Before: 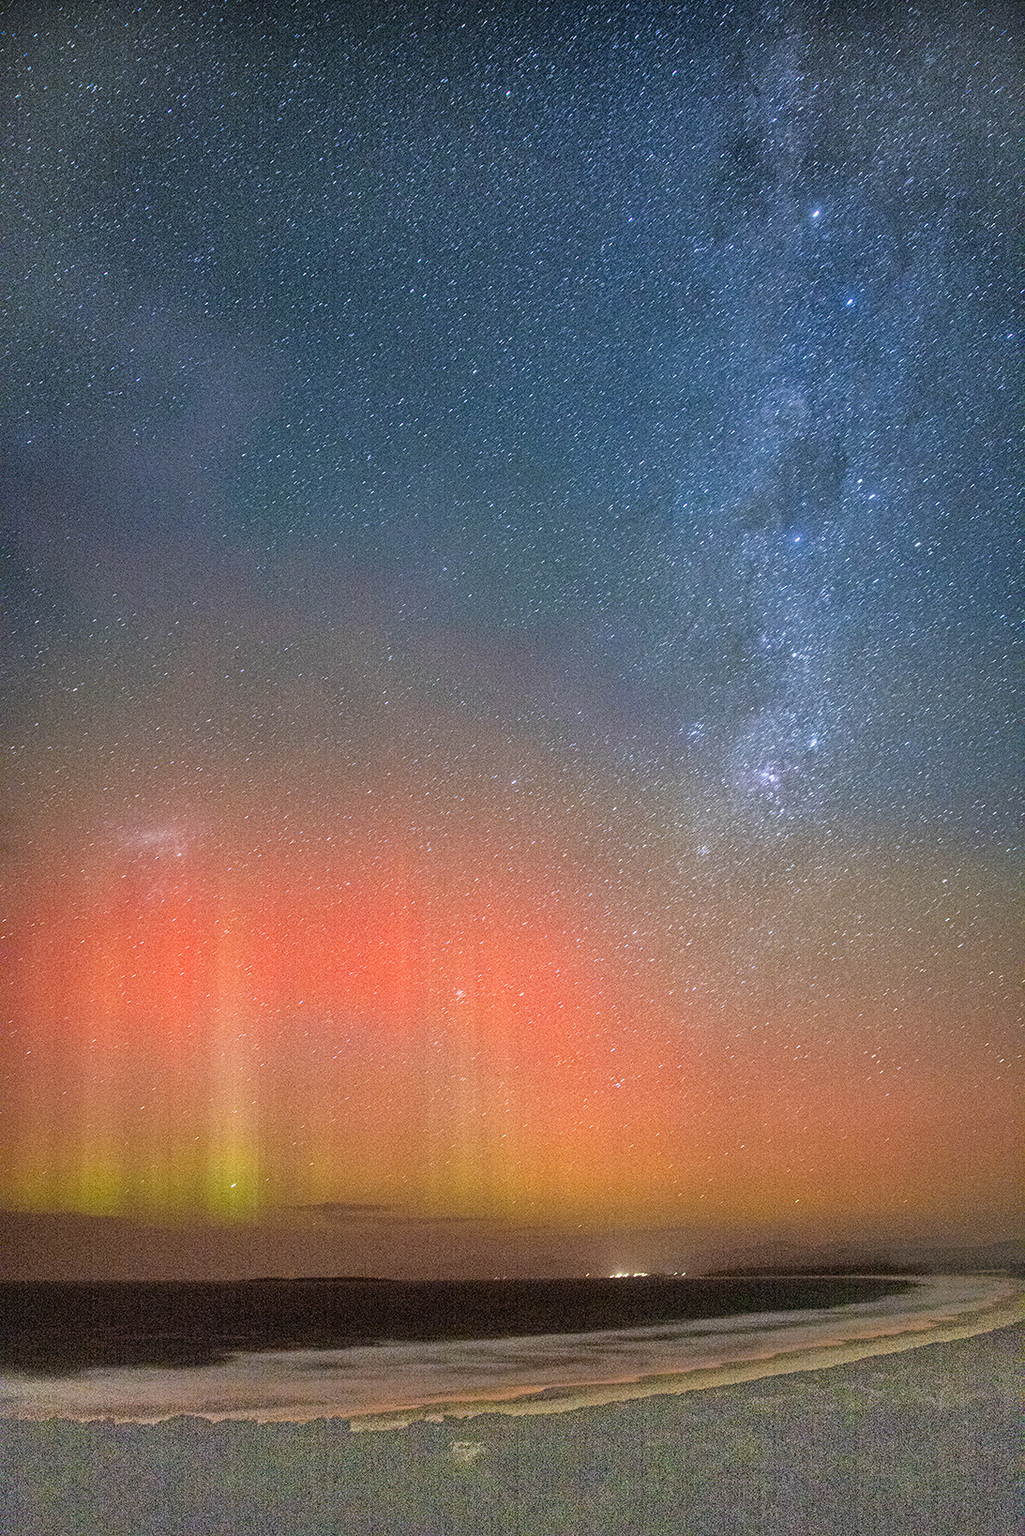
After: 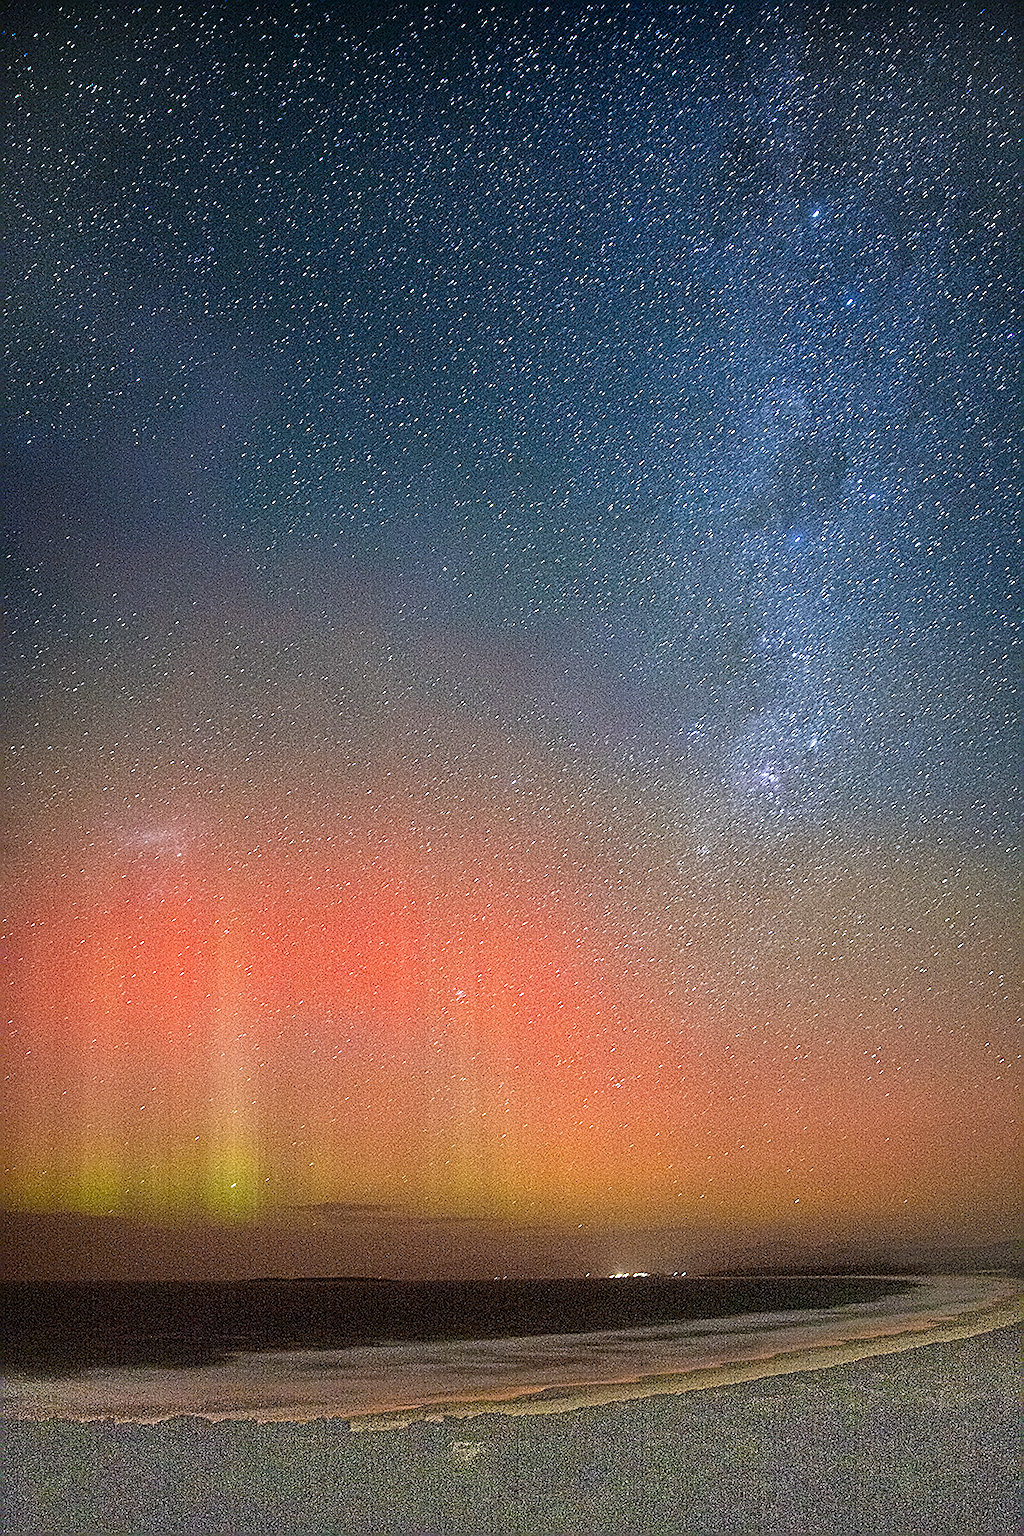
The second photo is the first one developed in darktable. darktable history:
tone equalizer: edges refinement/feathering 500, mask exposure compensation -1.57 EV, preserve details no
sharpen: radius 1.424, amount 1.262, threshold 0.725
shadows and highlights: shadows -87.85, highlights -35.94, soften with gaussian
